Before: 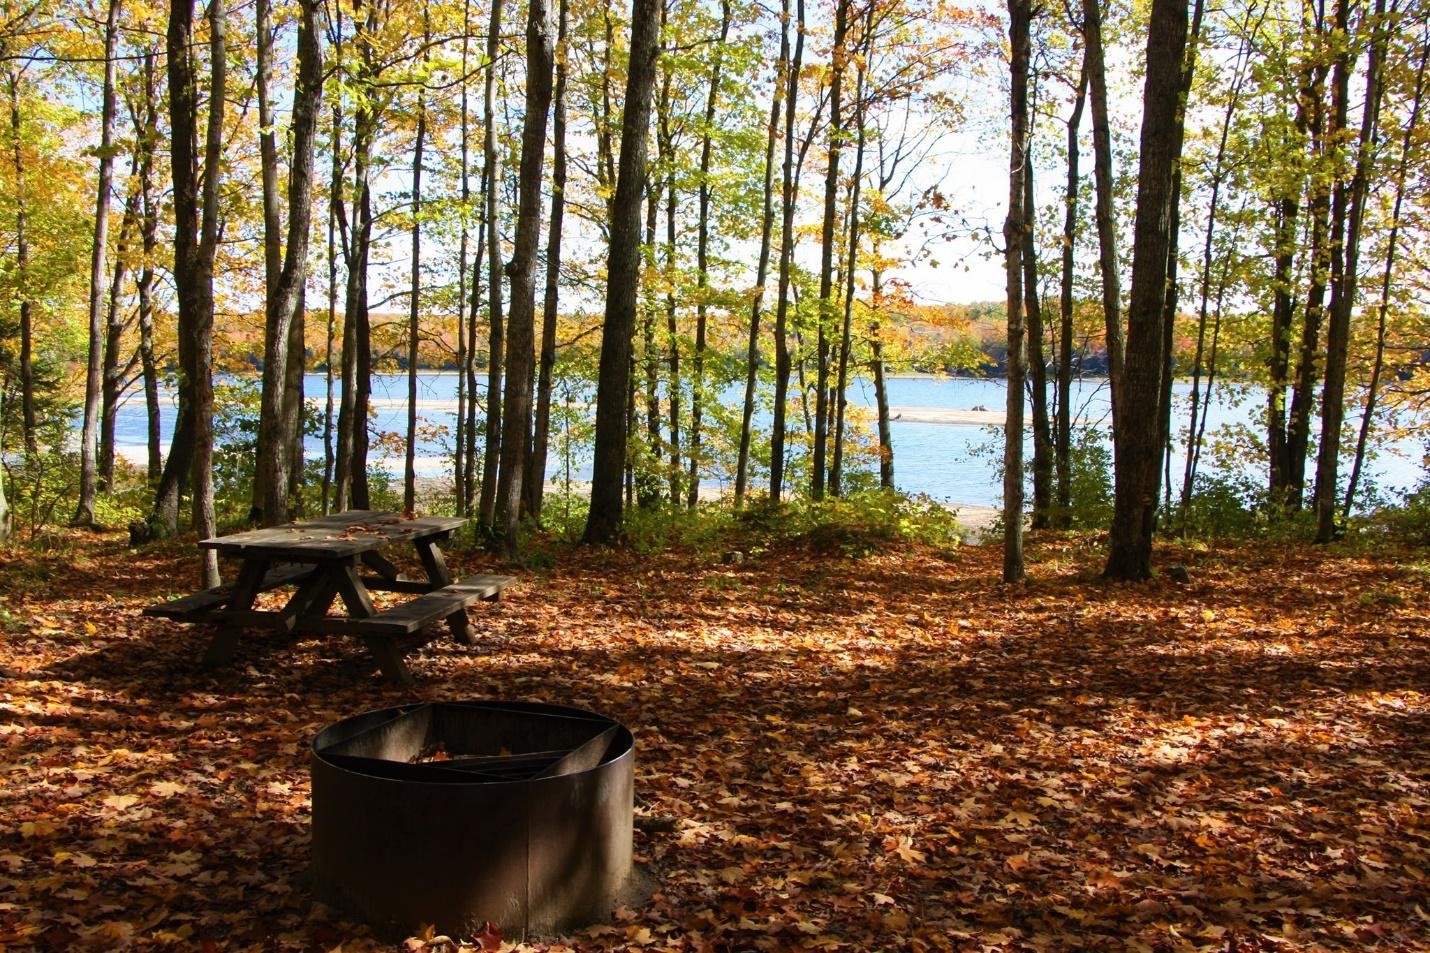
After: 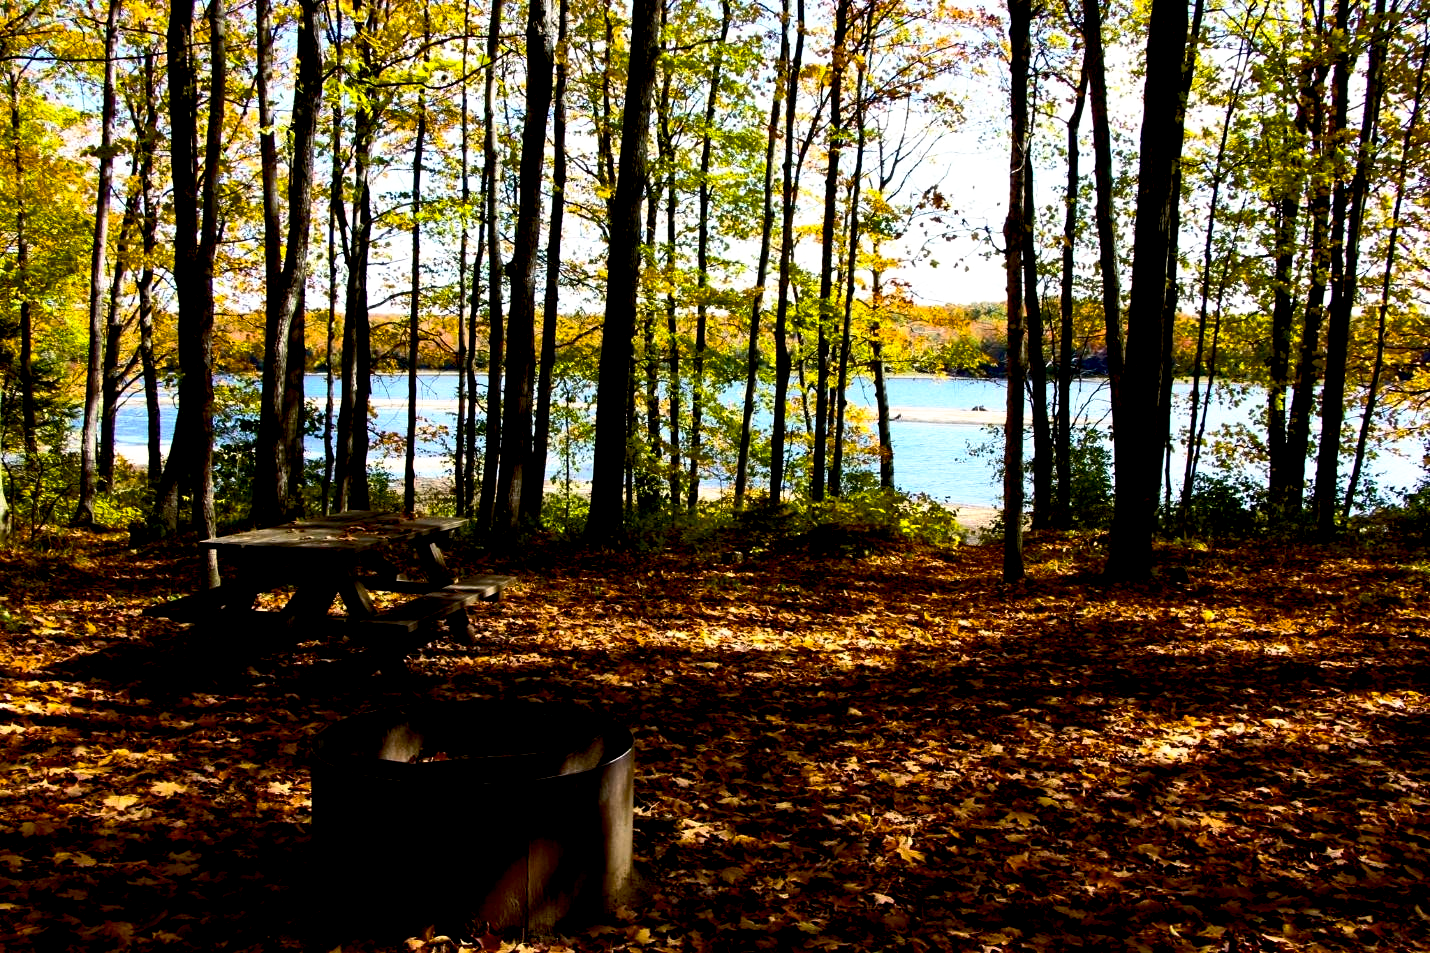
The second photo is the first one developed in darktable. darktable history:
contrast brightness saturation: contrast 0.11, saturation -0.152
color balance rgb: linear chroma grading › global chroma 9.656%, perceptual saturation grading › global saturation 29.72%, perceptual brilliance grading › highlights 3.294%, perceptual brilliance grading › mid-tones -17.928%, perceptual brilliance grading › shadows -41.558%, global vibrance 20%
base curve: curves: ch0 [(0.017, 0) (0.425, 0.441) (0.844, 0.933) (1, 1)], preserve colors none
